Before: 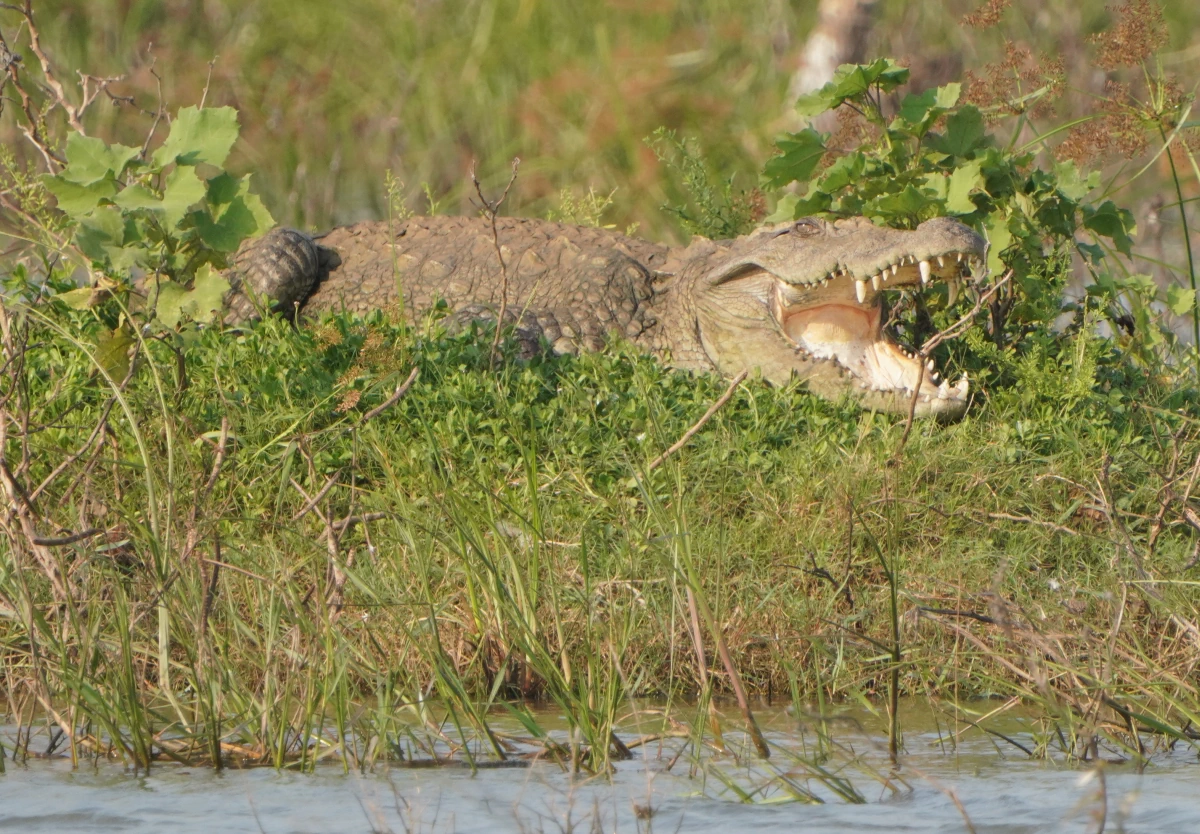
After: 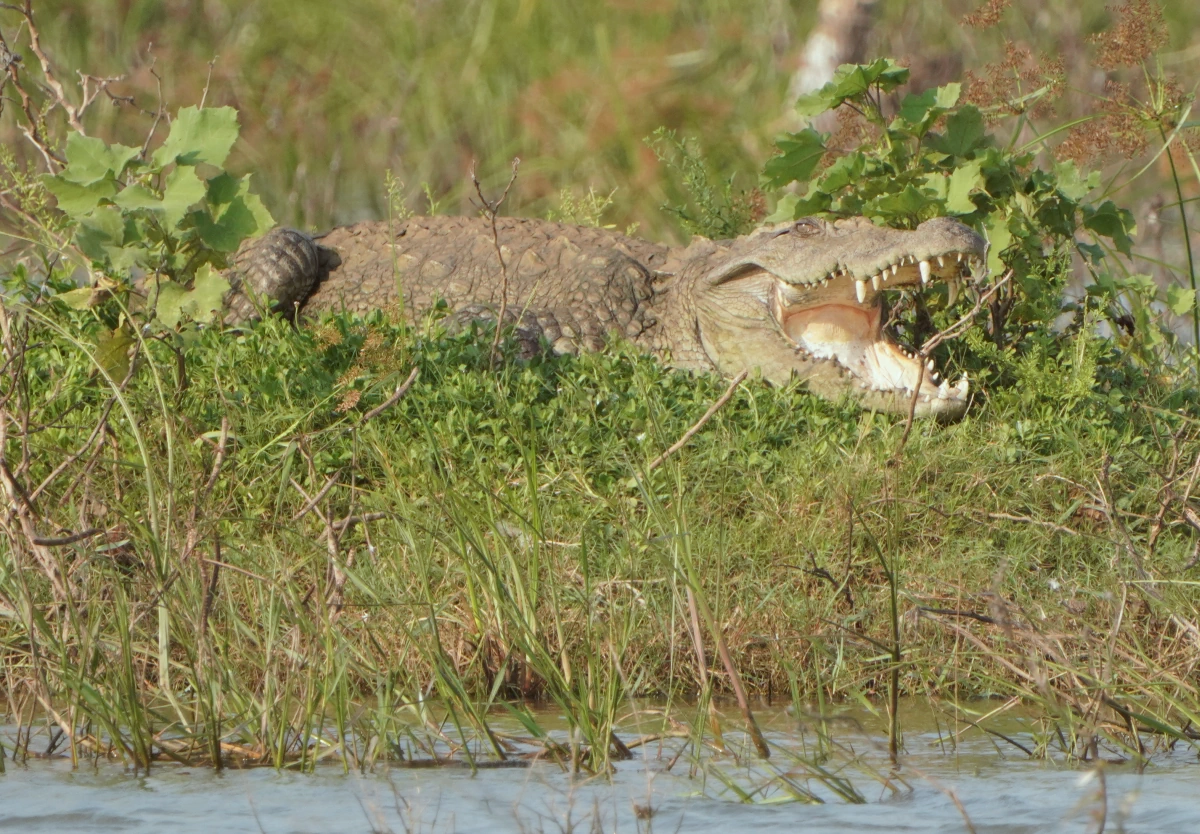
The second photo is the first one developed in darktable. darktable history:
color correction: highlights a* -4.98, highlights b* -3.76, shadows a* 3.83, shadows b* 4.08
contrast brightness saturation: saturation -0.05
